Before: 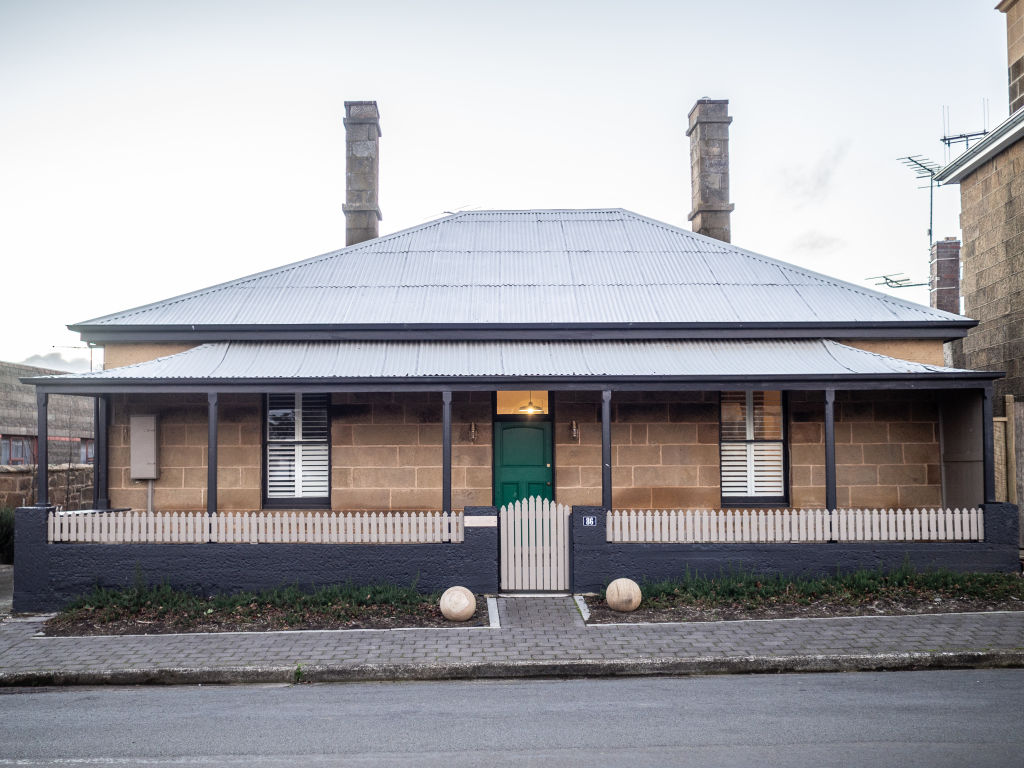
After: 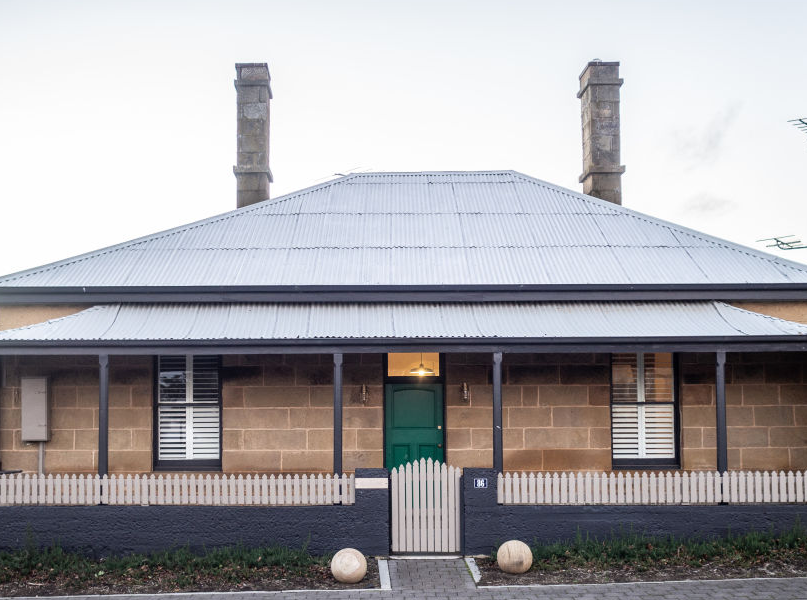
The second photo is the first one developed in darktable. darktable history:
crop and rotate: left 10.661%, top 5.029%, right 10.481%, bottom 16.748%
